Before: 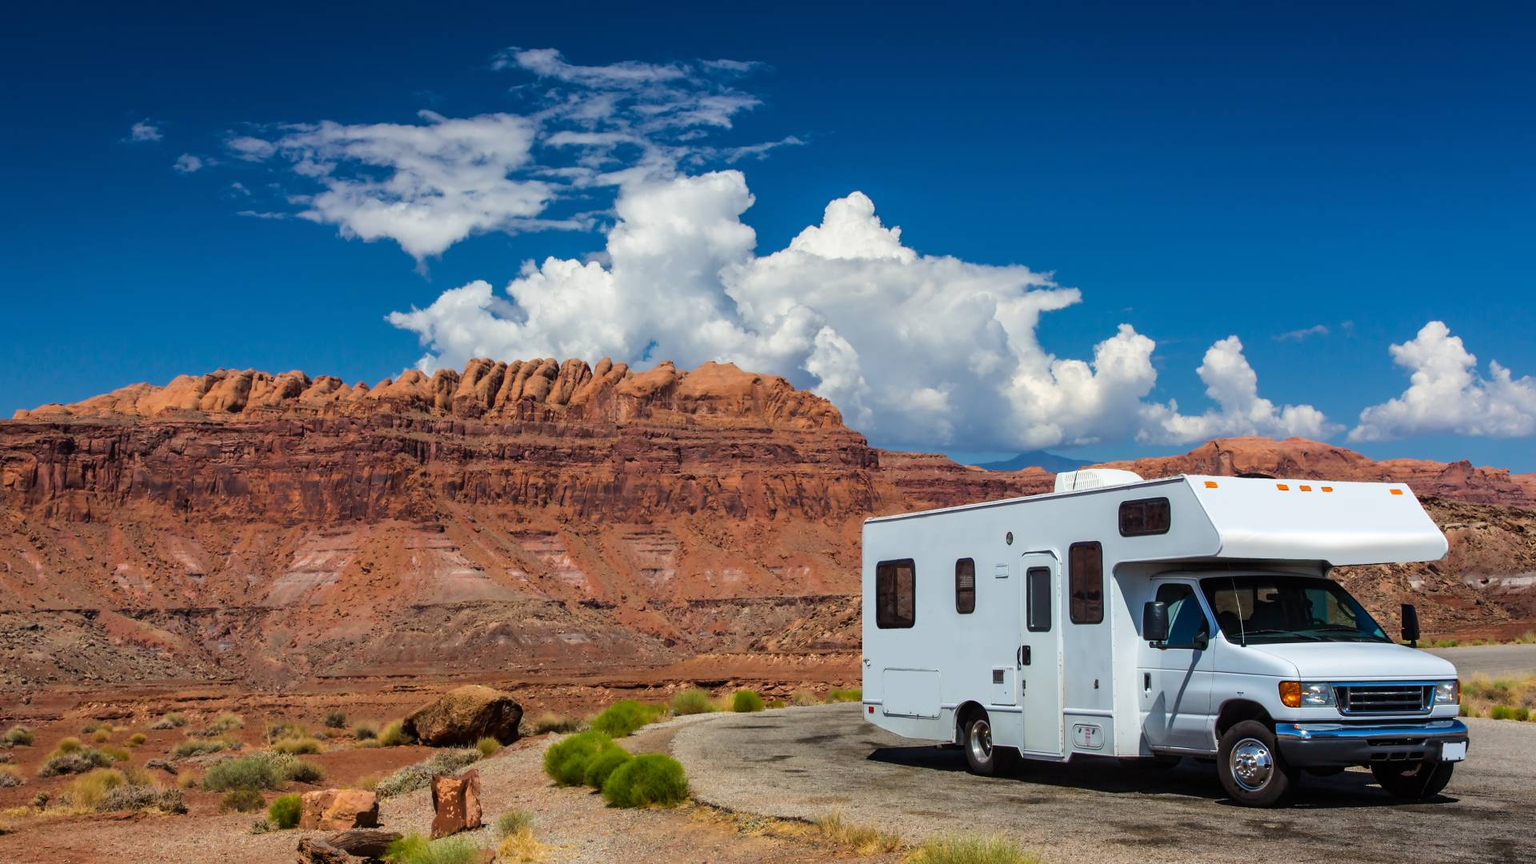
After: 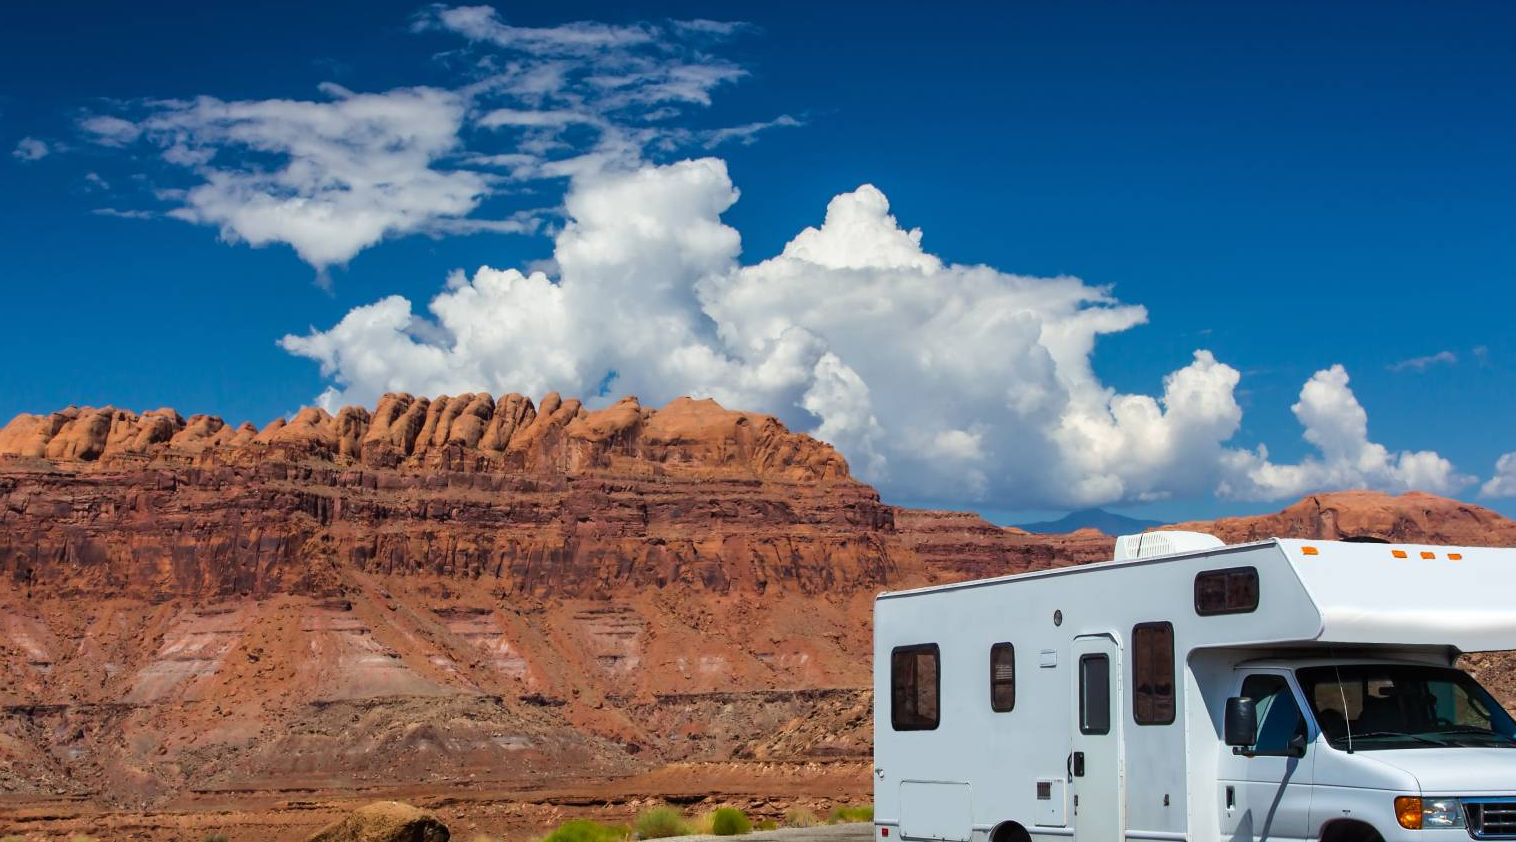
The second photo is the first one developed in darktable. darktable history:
crop and rotate: left 10.674%, top 5.105%, right 10.333%, bottom 16.866%
